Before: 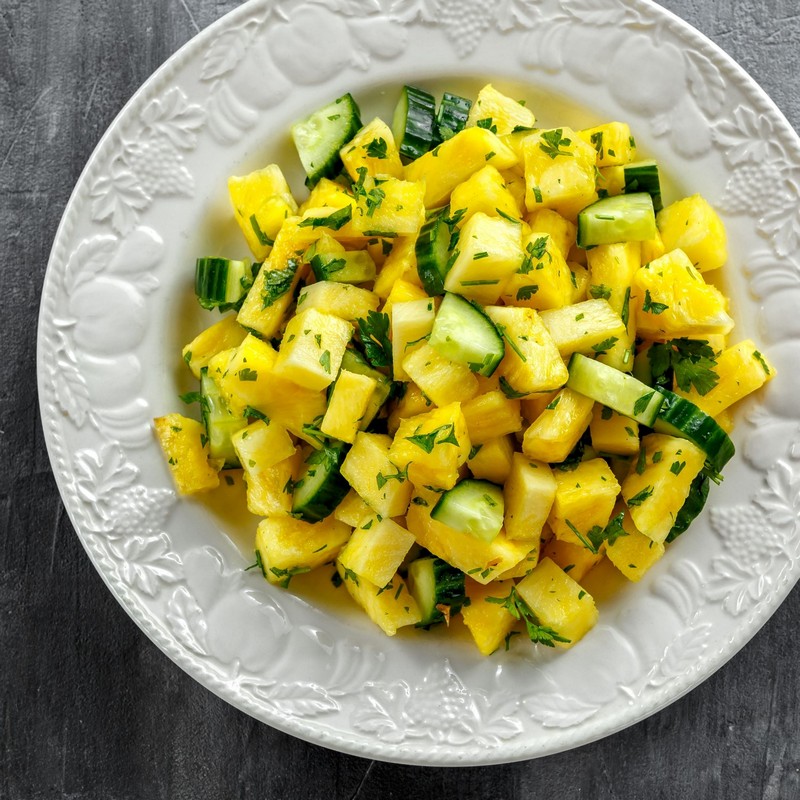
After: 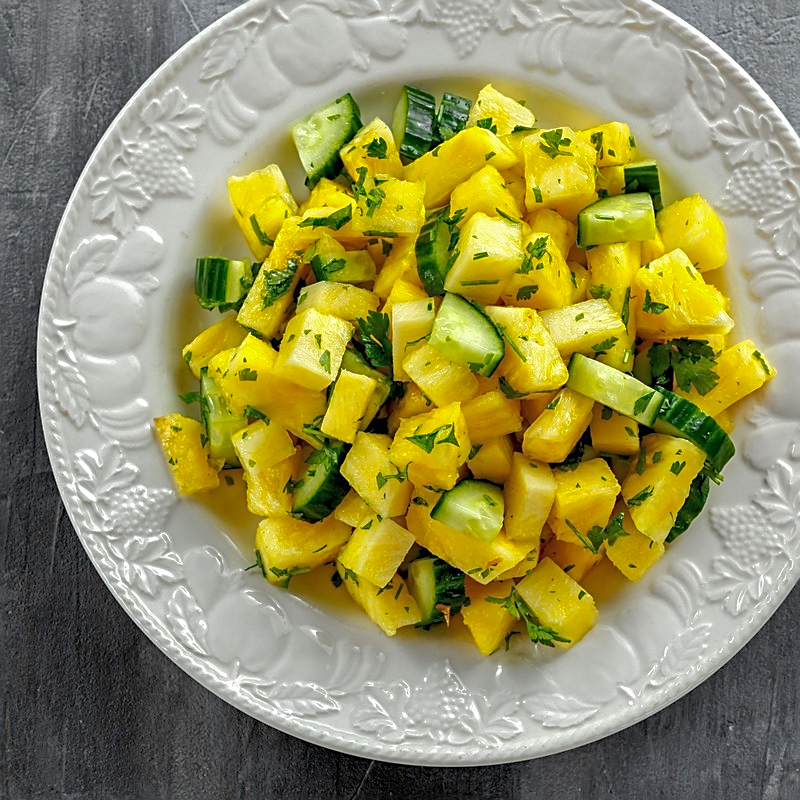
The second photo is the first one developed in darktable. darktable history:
shadows and highlights: on, module defaults
sharpen: amount 0.571
